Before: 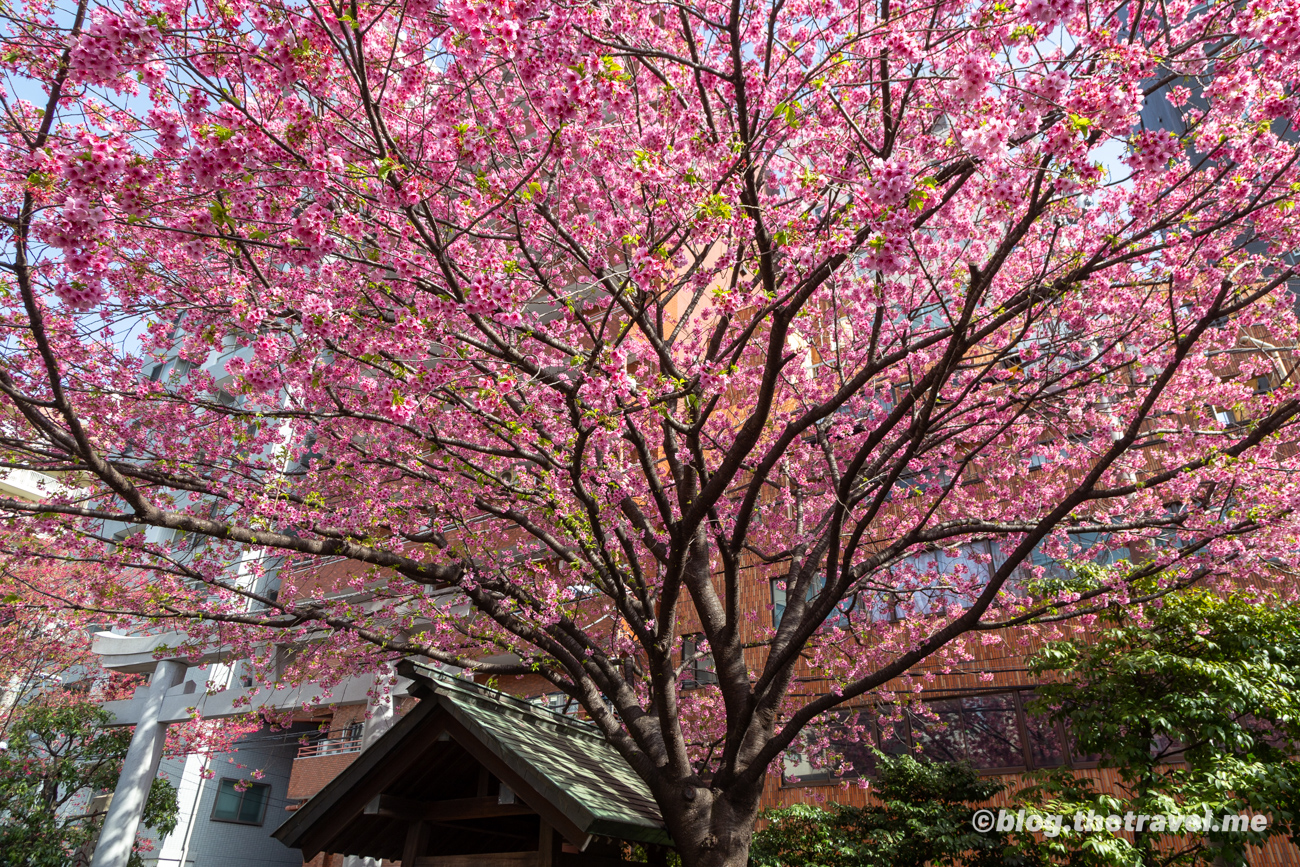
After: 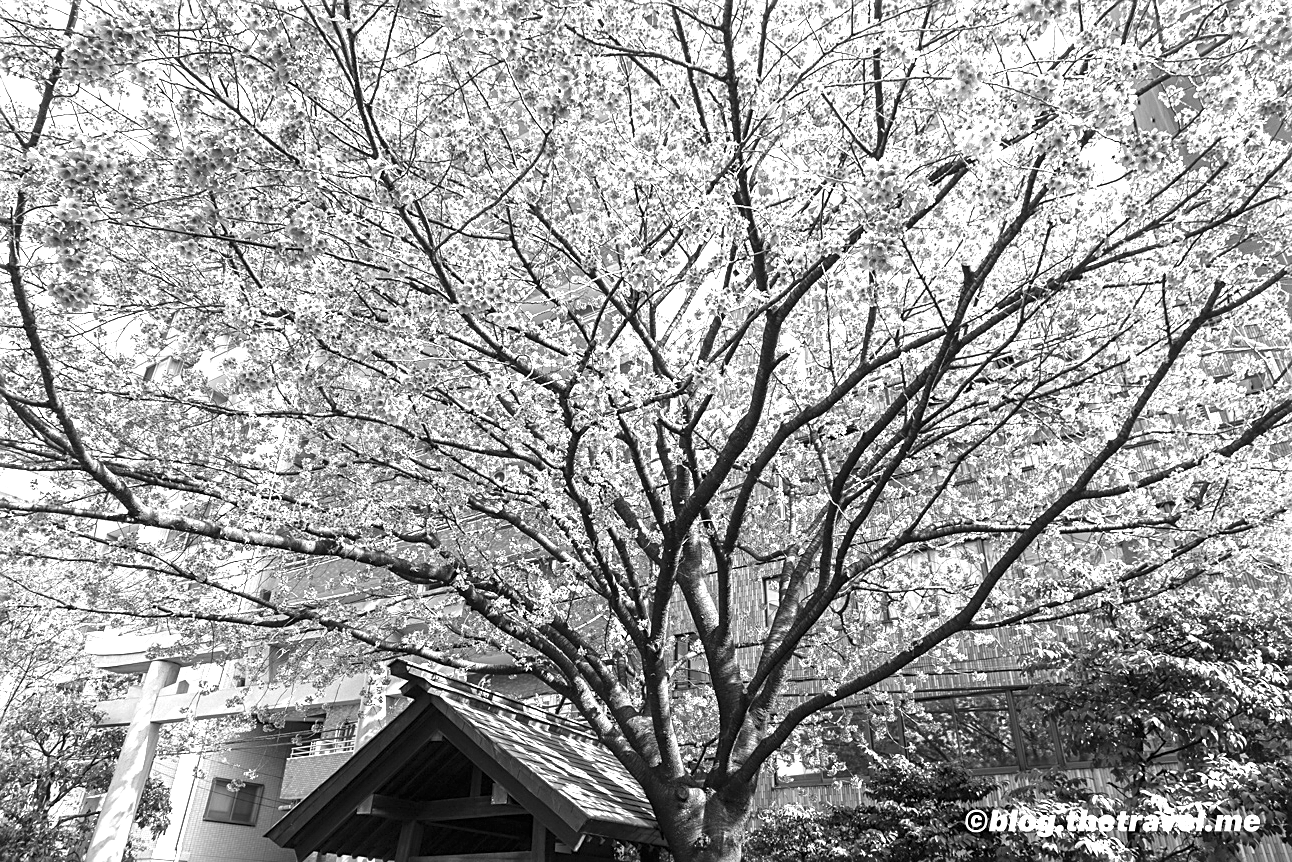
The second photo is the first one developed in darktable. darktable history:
monochrome: on, module defaults
crop and rotate: left 0.614%, top 0.179%, bottom 0.309%
exposure: black level correction 0, exposure 1.5 EV, compensate highlight preservation false
color zones: curves: ch1 [(0.235, 0.558) (0.75, 0.5)]; ch2 [(0.25, 0.462) (0.749, 0.457)], mix 25.94%
sharpen: on, module defaults
